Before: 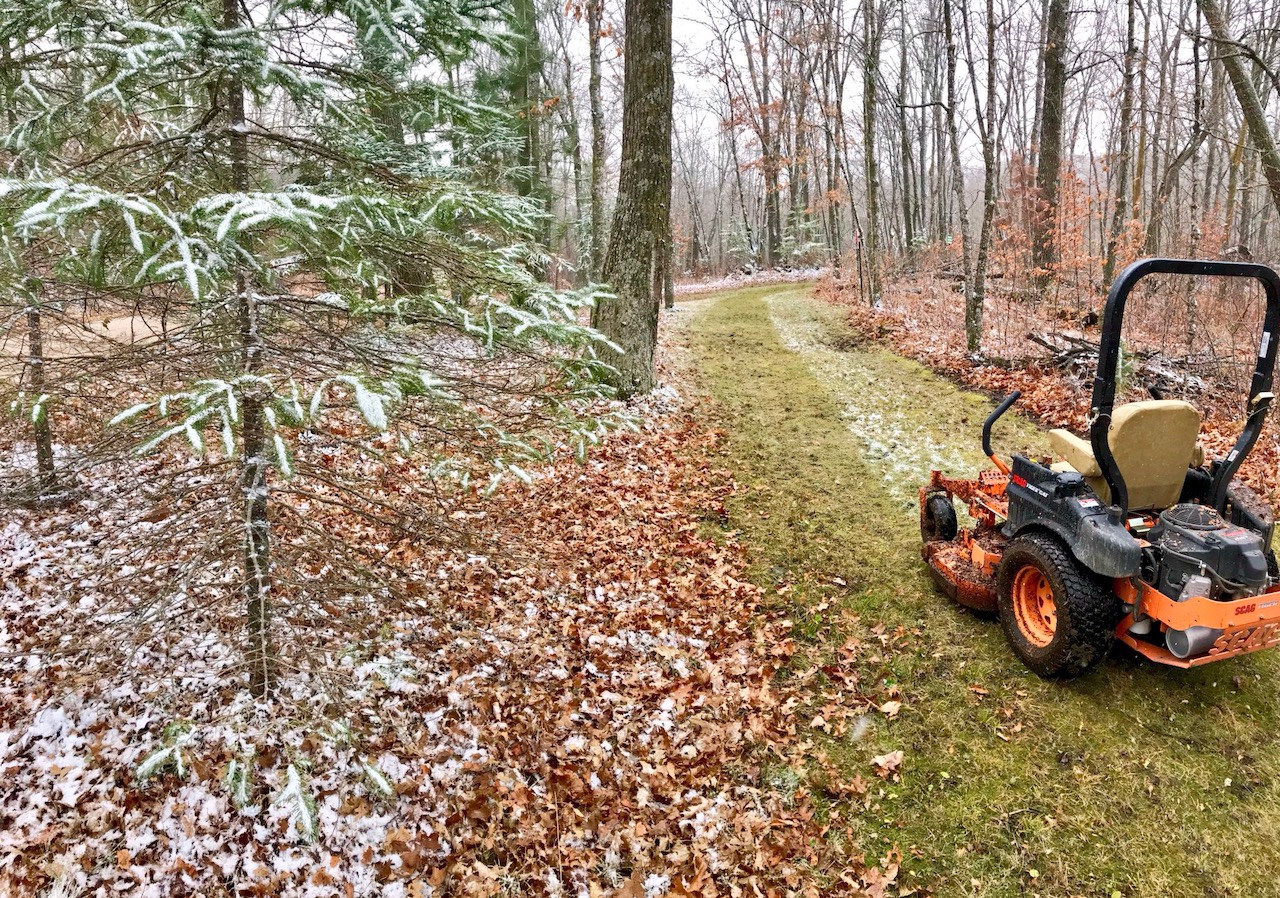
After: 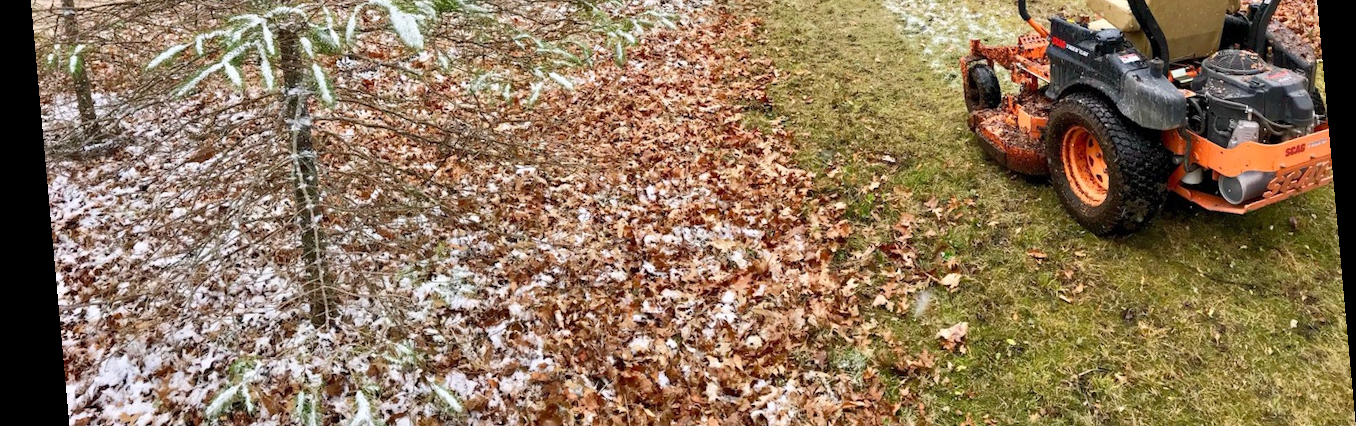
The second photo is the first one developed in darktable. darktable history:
rotate and perspective: rotation -5.2°, automatic cropping off
crop: top 45.551%, bottom 12.262%
